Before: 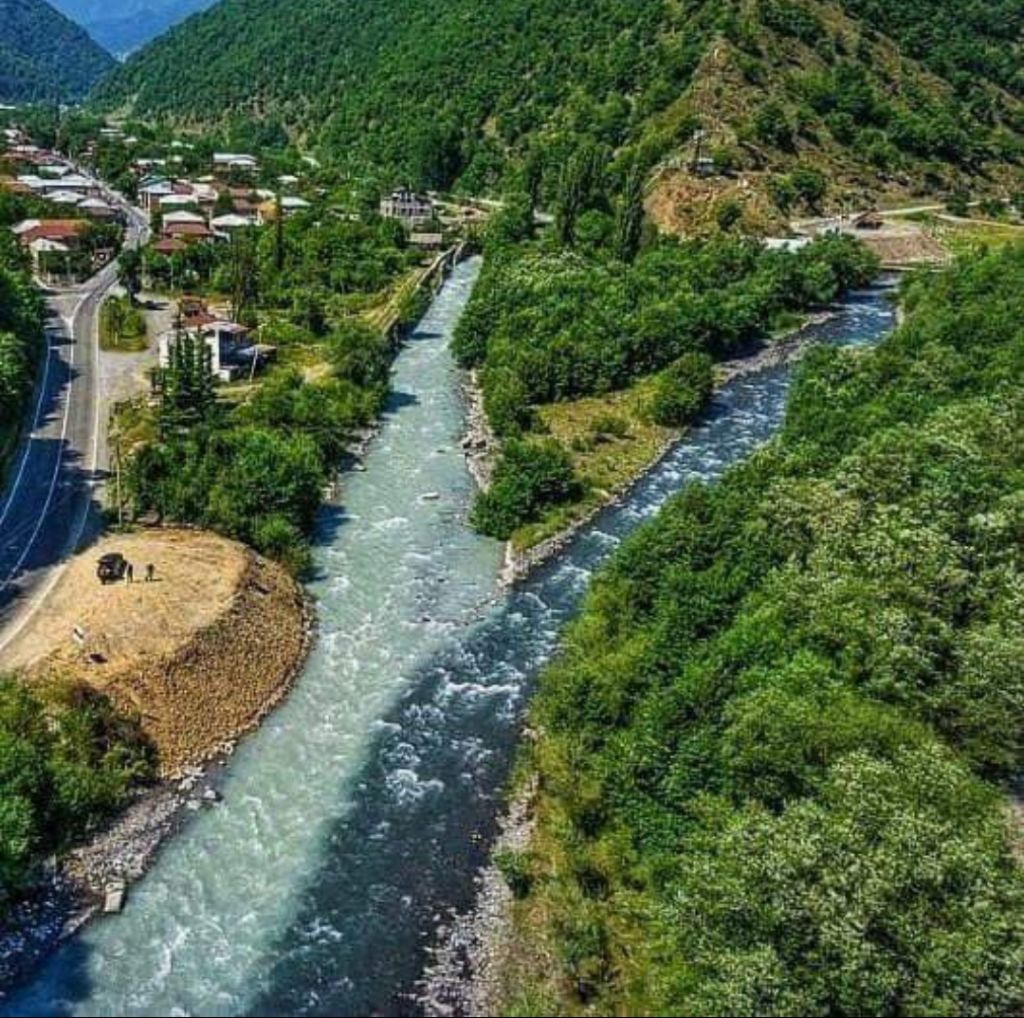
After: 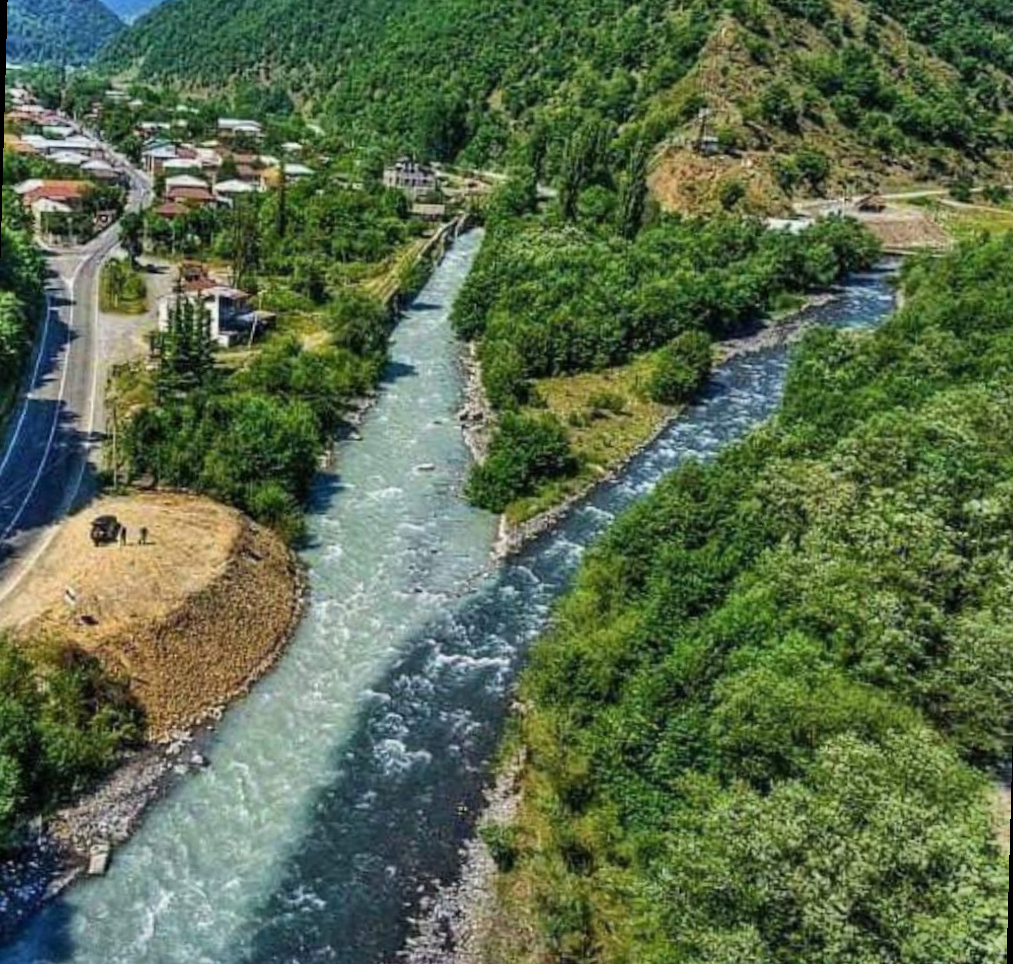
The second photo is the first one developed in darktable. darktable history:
rotate and perspective: rotation 1.57°, crop left 0.018, crop right 0.982, crop top 0.039, crop bottom 0.961
exposure: compensate highlight preservation false
shadows and highlights: shadows 60, highlights -60.23, soften with gaussian
